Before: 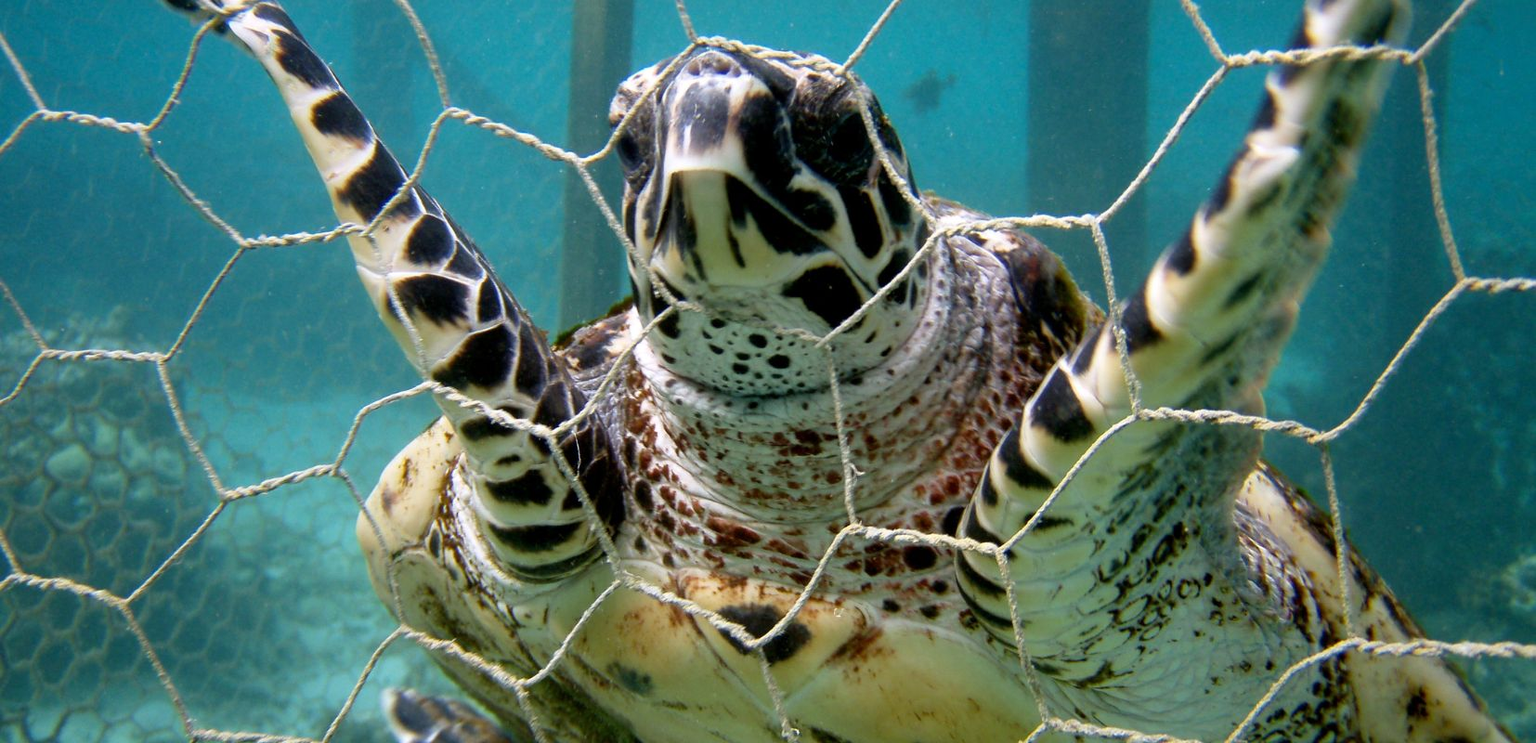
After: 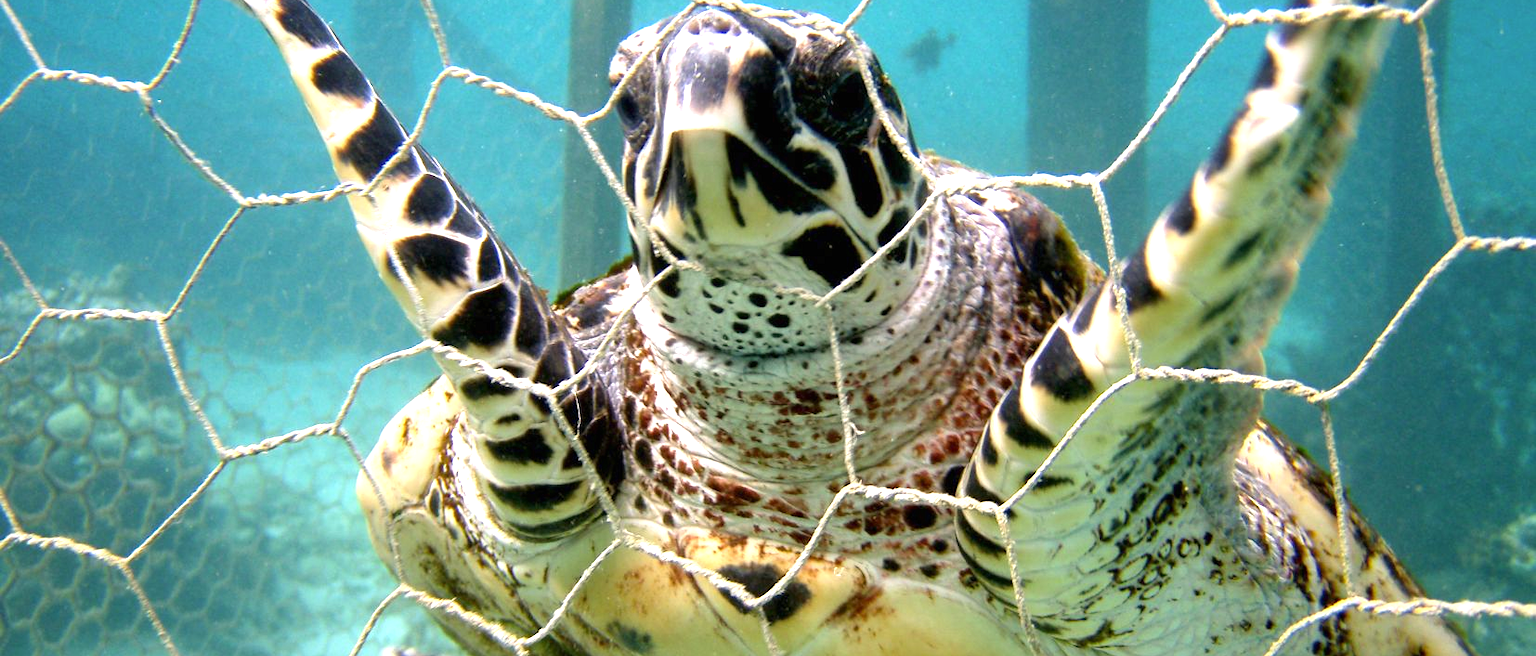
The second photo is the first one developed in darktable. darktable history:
crop and rotate: top 5.605%, bottom 5.921%
exposure: black level correction 0, exposure 1 EV, compensate highlight preservation false
color correction: highlights a* 3.79, highlights b* 5.1
